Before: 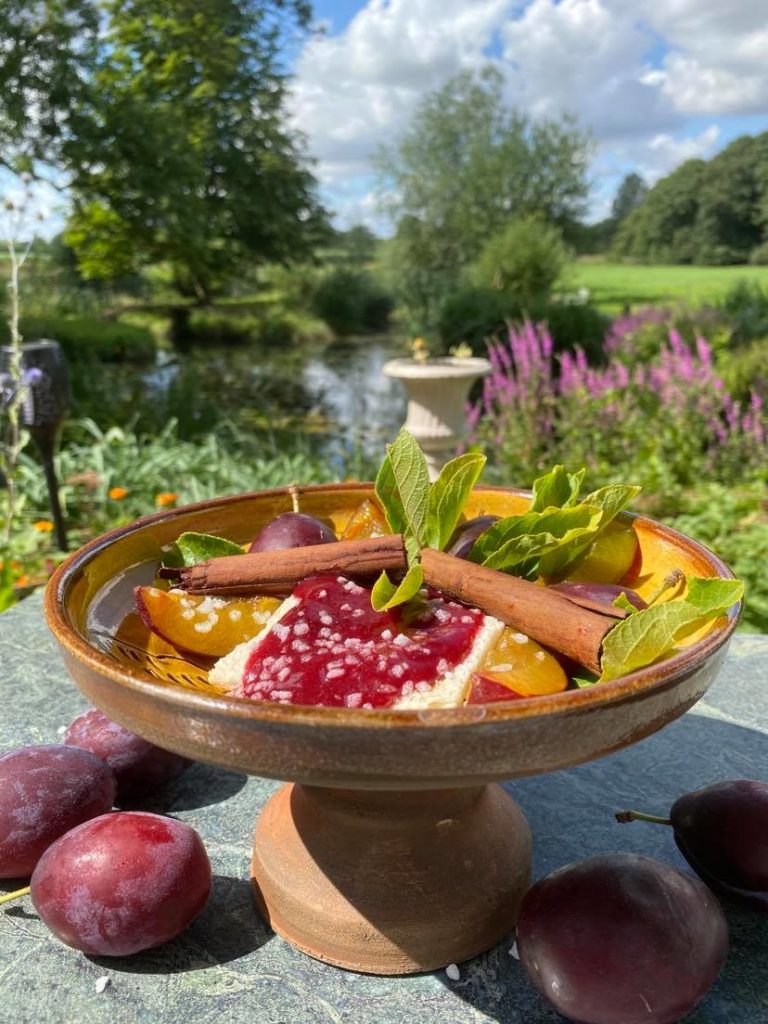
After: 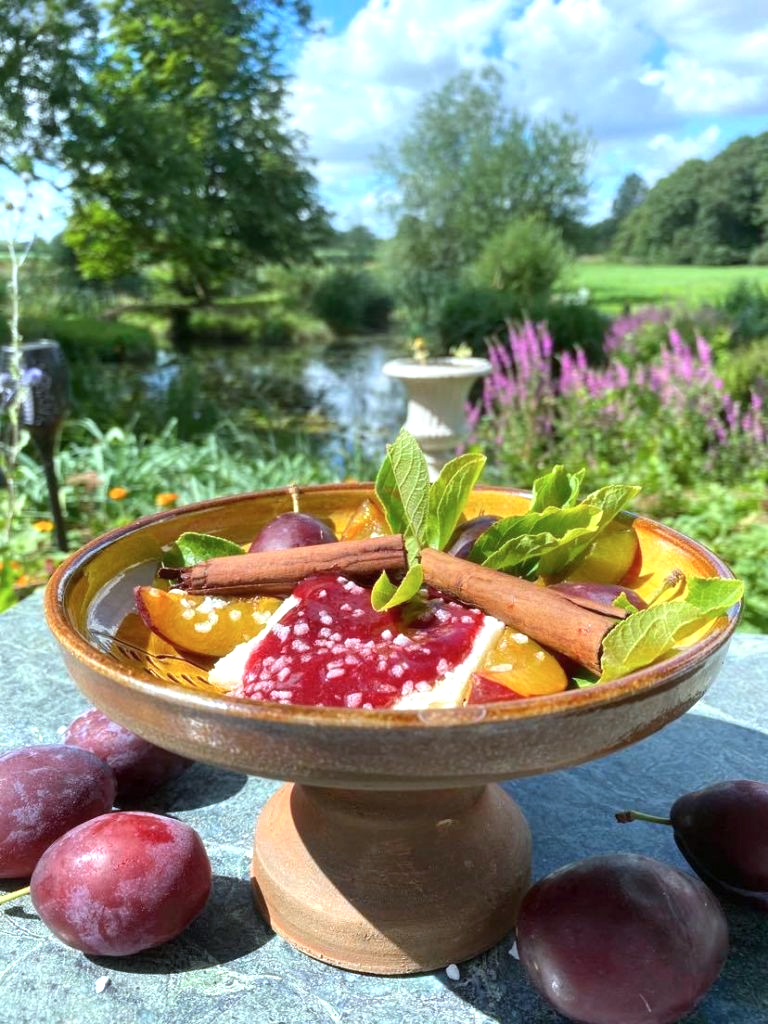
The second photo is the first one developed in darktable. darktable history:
levels: mode automatic
exposure: exposure 0.559 EV, compensate highlight preservation false
color calibration: illuminant F (fluorescent), F source F9 (Cool White Deluxe 4150 K) – high CRI, x 0.374, y 0.373, temperature 4158.34 K
